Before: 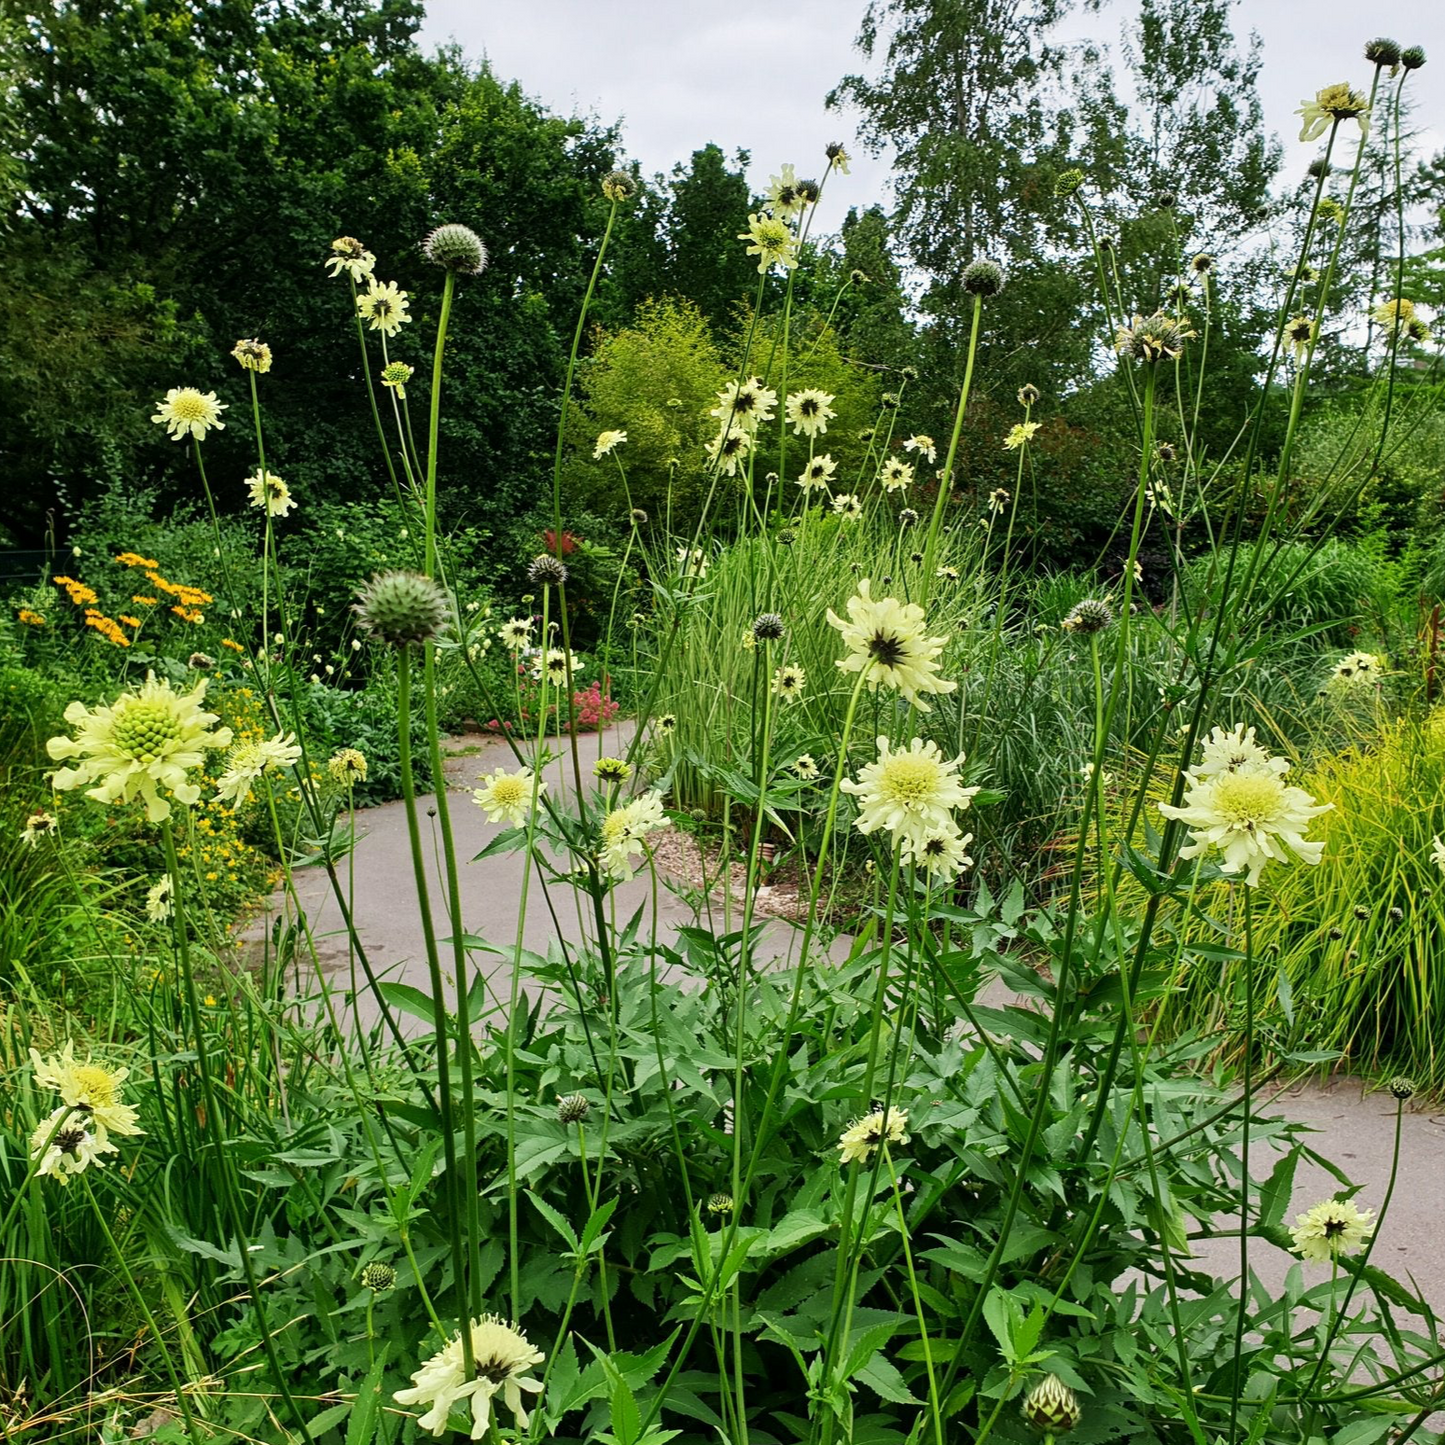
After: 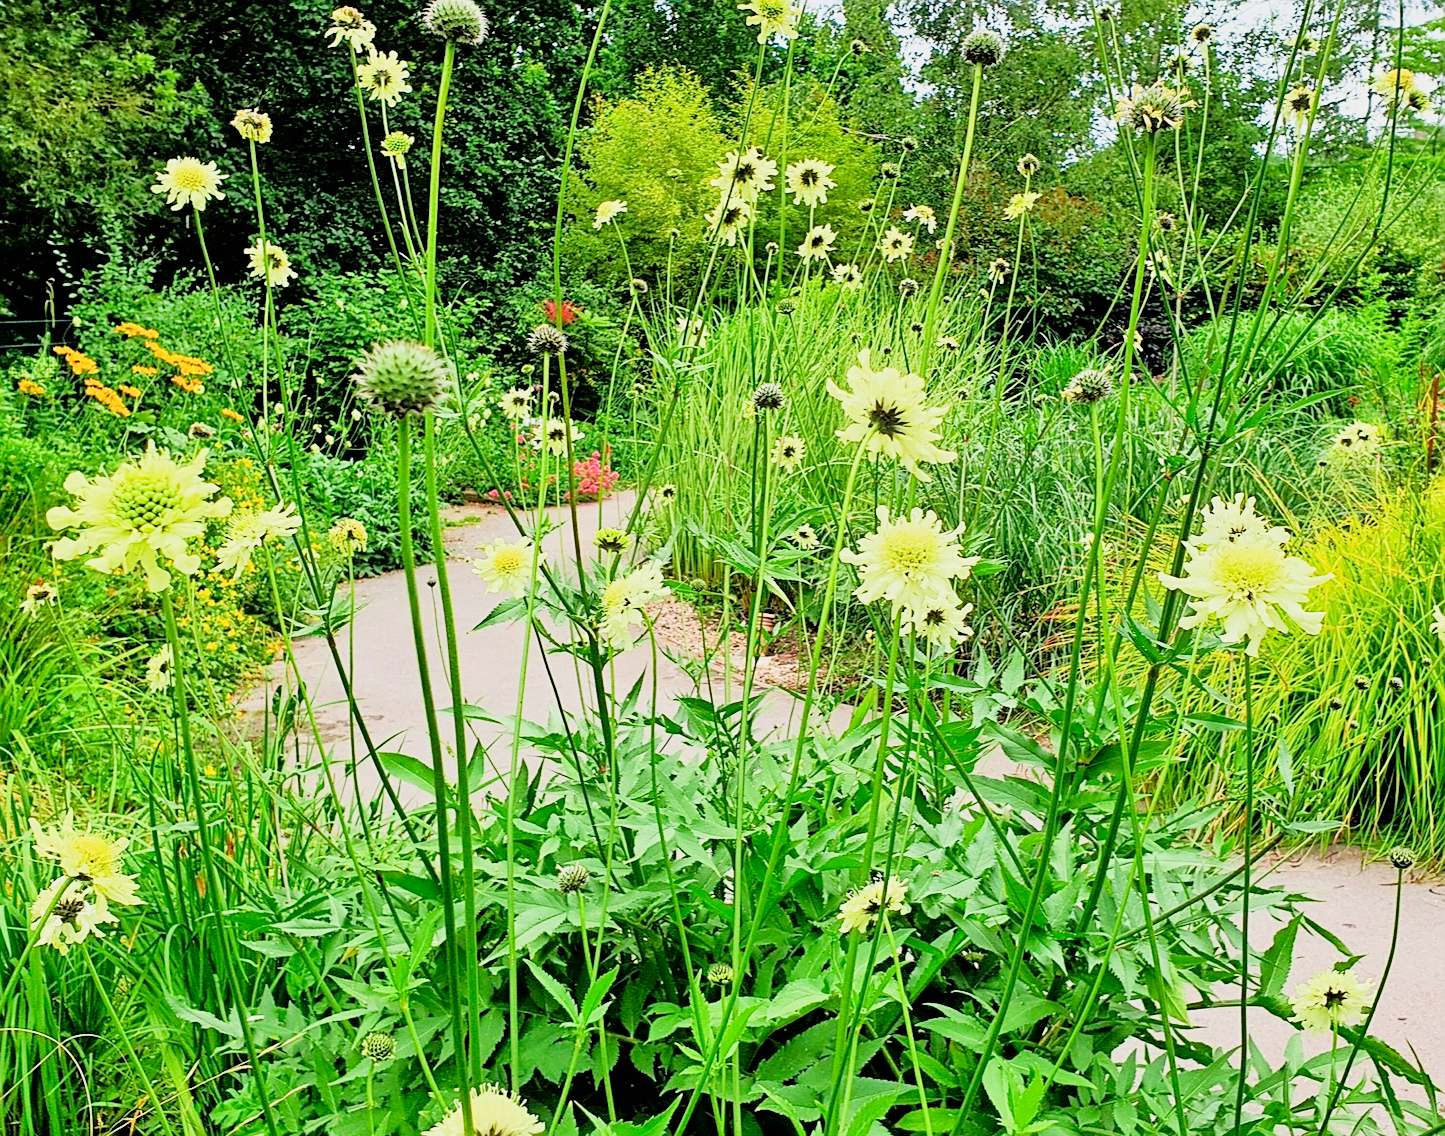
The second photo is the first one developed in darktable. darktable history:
sharpen: amount 0.499
contrast brightness saturation: contrast 0.227, brightness 0.107, saturation 0.295
exposure: black level correction 0, exposure 0.949 EV, compensate exposure bias true, compensate highlight preservation false
filmic rgb: black relative exposure -6.08 EV, white relative exposure 6.97 EV, hardness 2.27
crop and rotate: top 15.966%, bottom 5.4%
color correction: highlights b* 0.031
tone equalizer: -7 EV 0.147 EV, -6 EV 0.613 EV, -5 EV 1.18 EV, -4 EV 1.3 EV, -3 EV 1.12 EV, -2 EV 0.6 EV, -1 EV 0.15 EV
